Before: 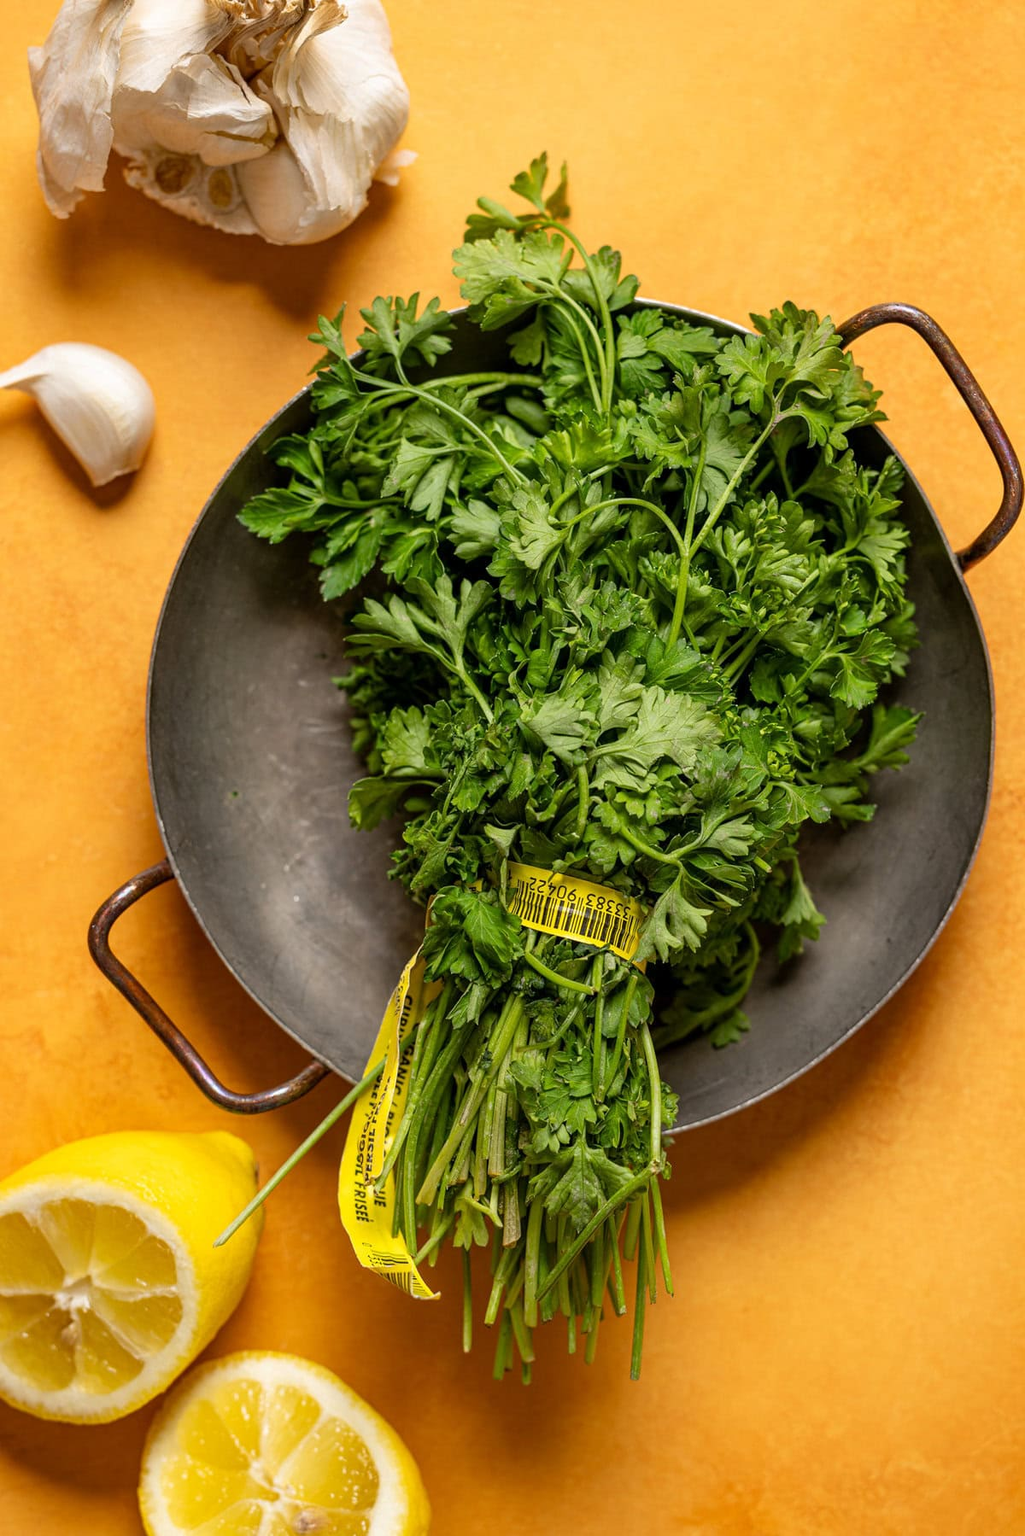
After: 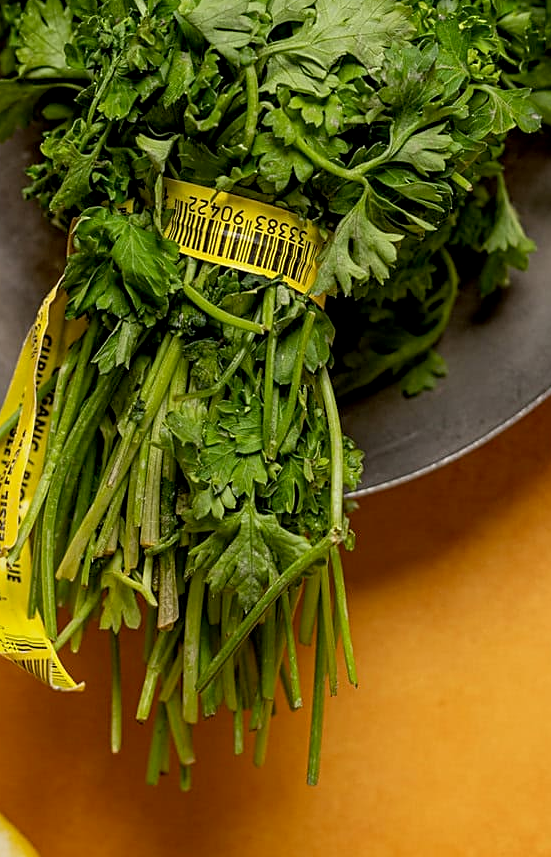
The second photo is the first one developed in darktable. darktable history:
crop: left 35.918%, top 46.232%, right 18.144%, bottom 6.112%
exposure: black level correction 0.006, exposure -0.222 EV, compensate exposure bias true, compensate highlight preservation false
sharpen: on, module defaults
